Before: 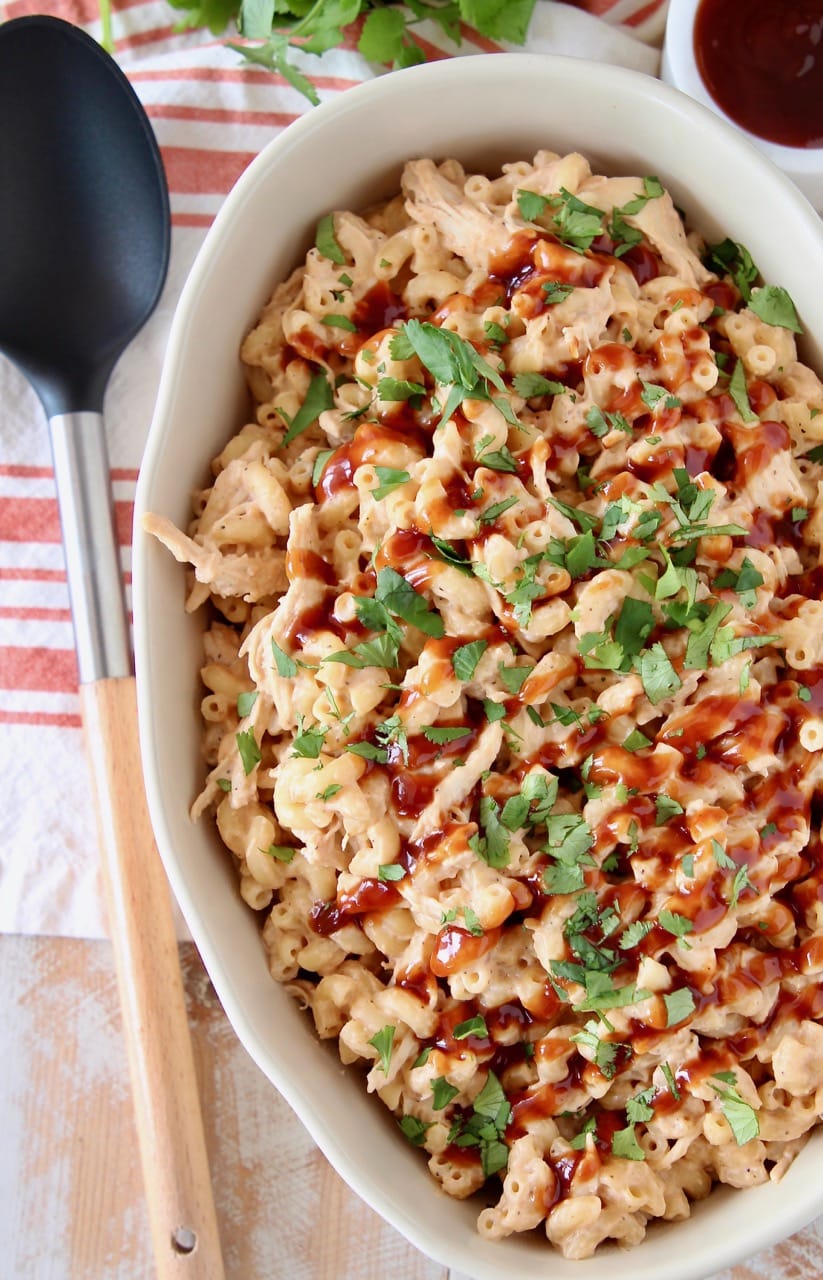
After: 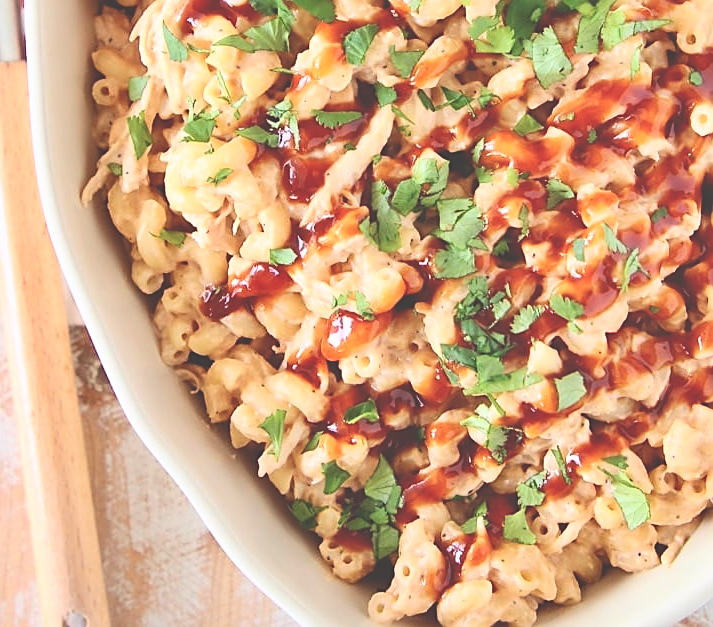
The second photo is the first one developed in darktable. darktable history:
shadows and highlights: shadows 37.32, highlights -27.05, soften with gaussian
crop and rotate: left 13.319%, top 48.194%, bottom 2.79%
exposure: black level correction -0.04, exposure 0.064 EV, compensate highlight preservation false
color correction: highlights b* 0.015
sharpen: on, module defaults
contrast brightness saturation: contrast 0.197, brightness 0.163, saturation 0.216
